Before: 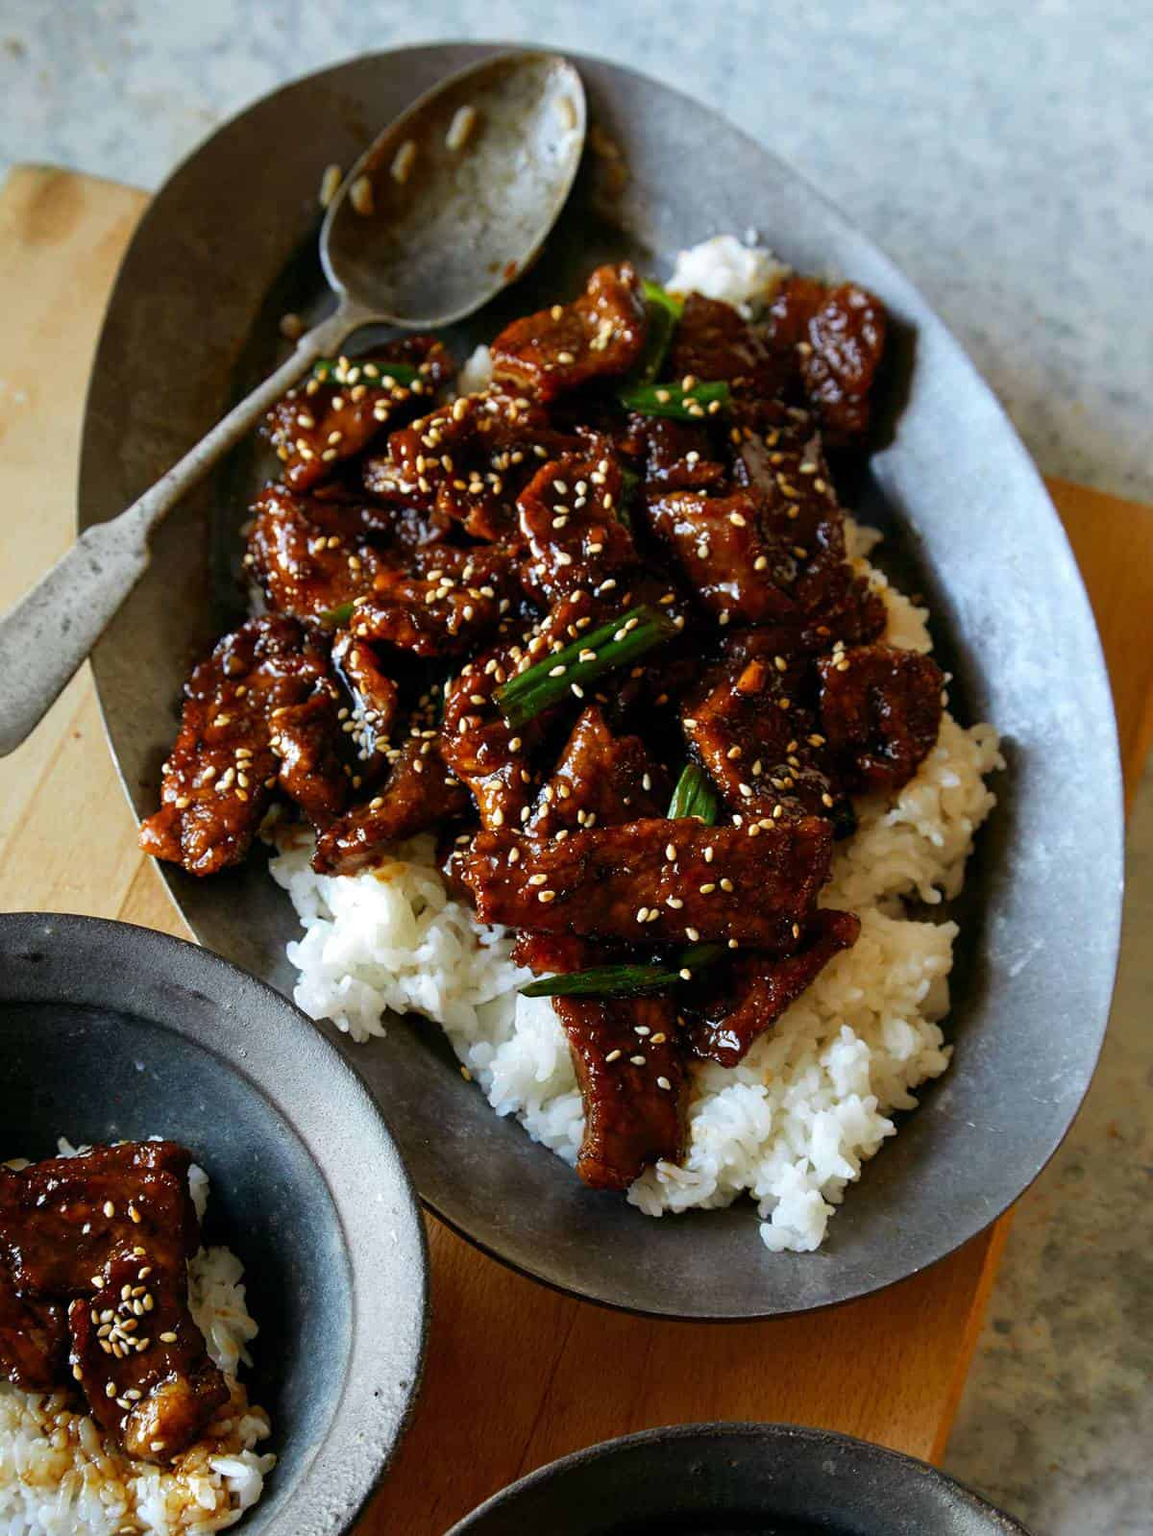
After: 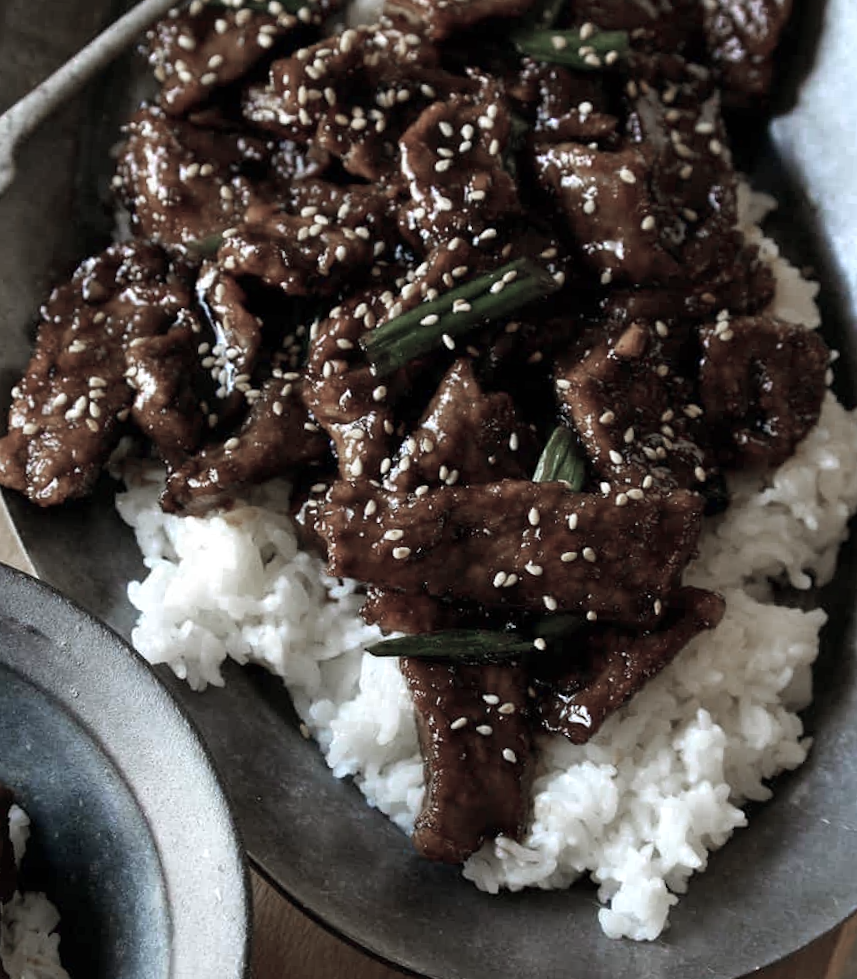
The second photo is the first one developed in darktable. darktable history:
crop and rotate: angle -4.06°, left 9.867%, top 21.229%, right 12.077%, bottom 11.856%
color zones: curves: ch0 [(0, 0.613) (0.01, 0.613) (0.245, 0.448) (0.498, 0.529) (0.642, 0.665) (0.879, 0.777) (0.99, 0.613)]; ch1 [(0, 0.272) (0.219, 0.127) (0.724, 0.346)]
